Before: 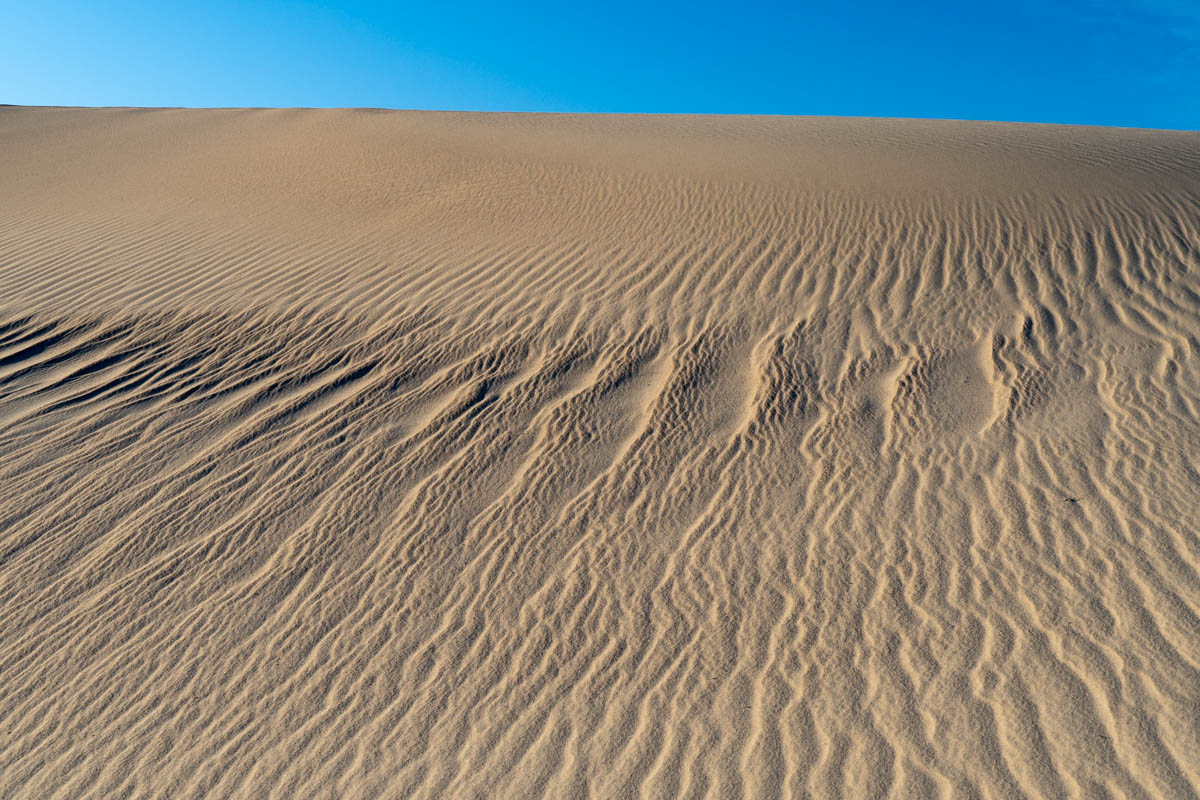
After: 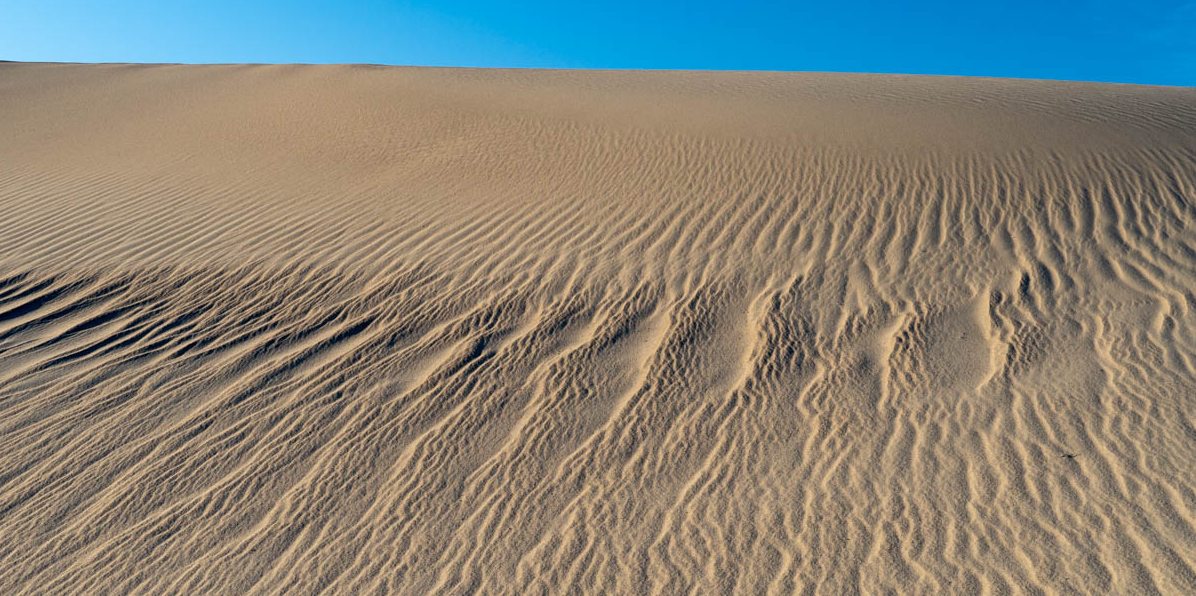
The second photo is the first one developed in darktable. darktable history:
crop: left 0.284%, top 5.562%, bottom 19.879%
